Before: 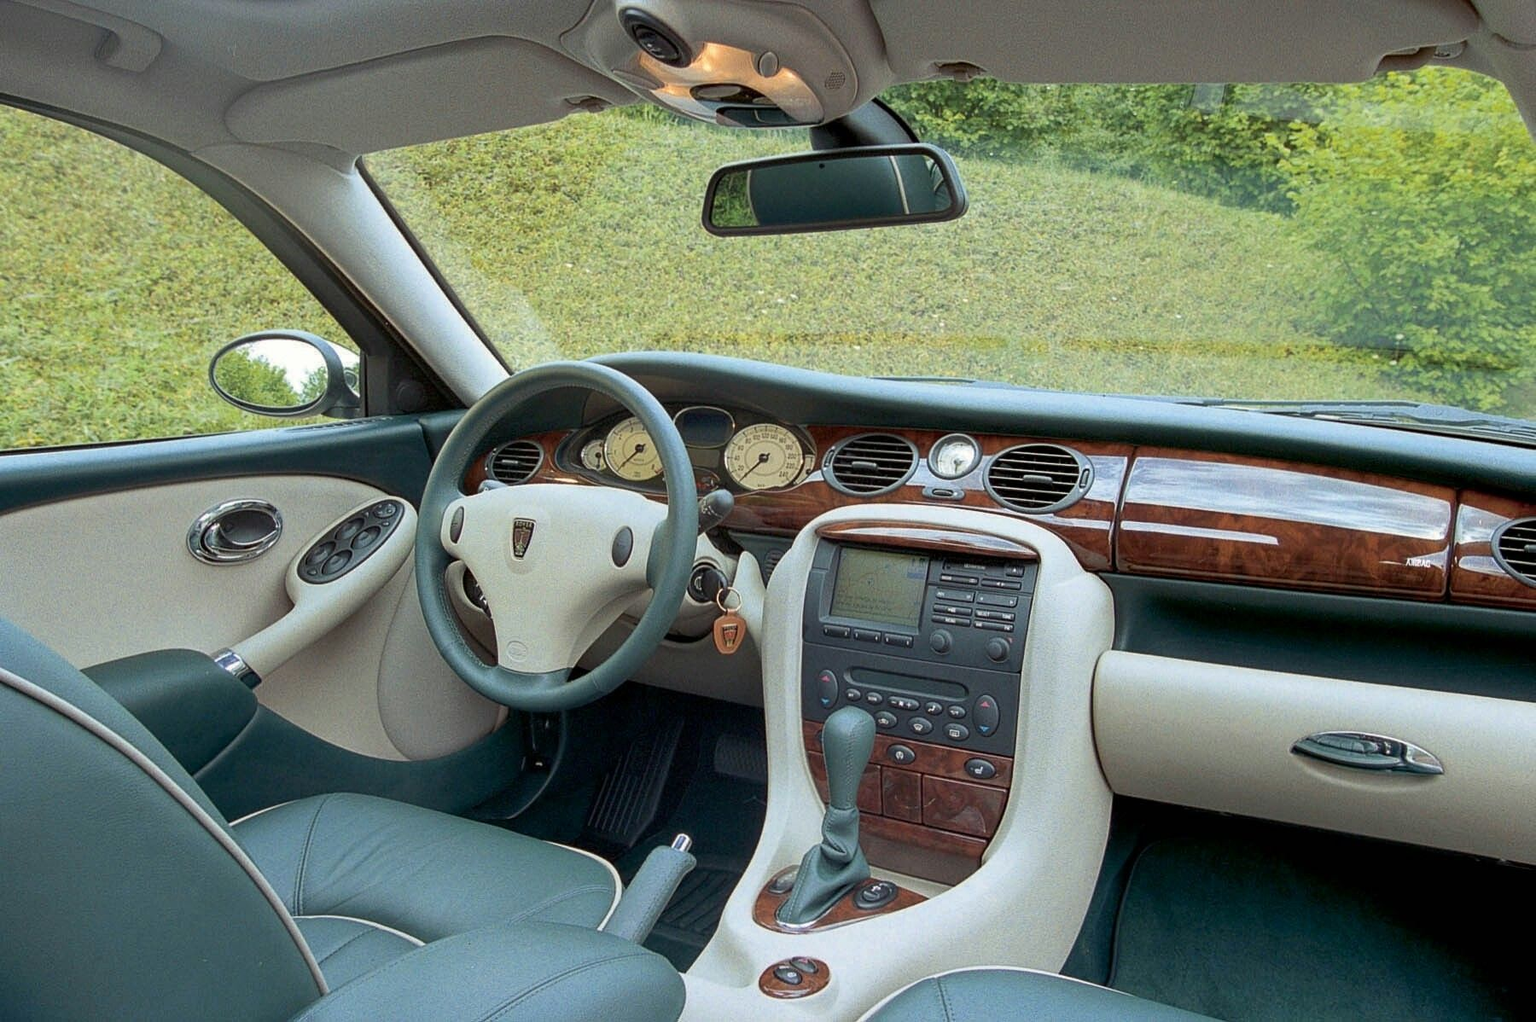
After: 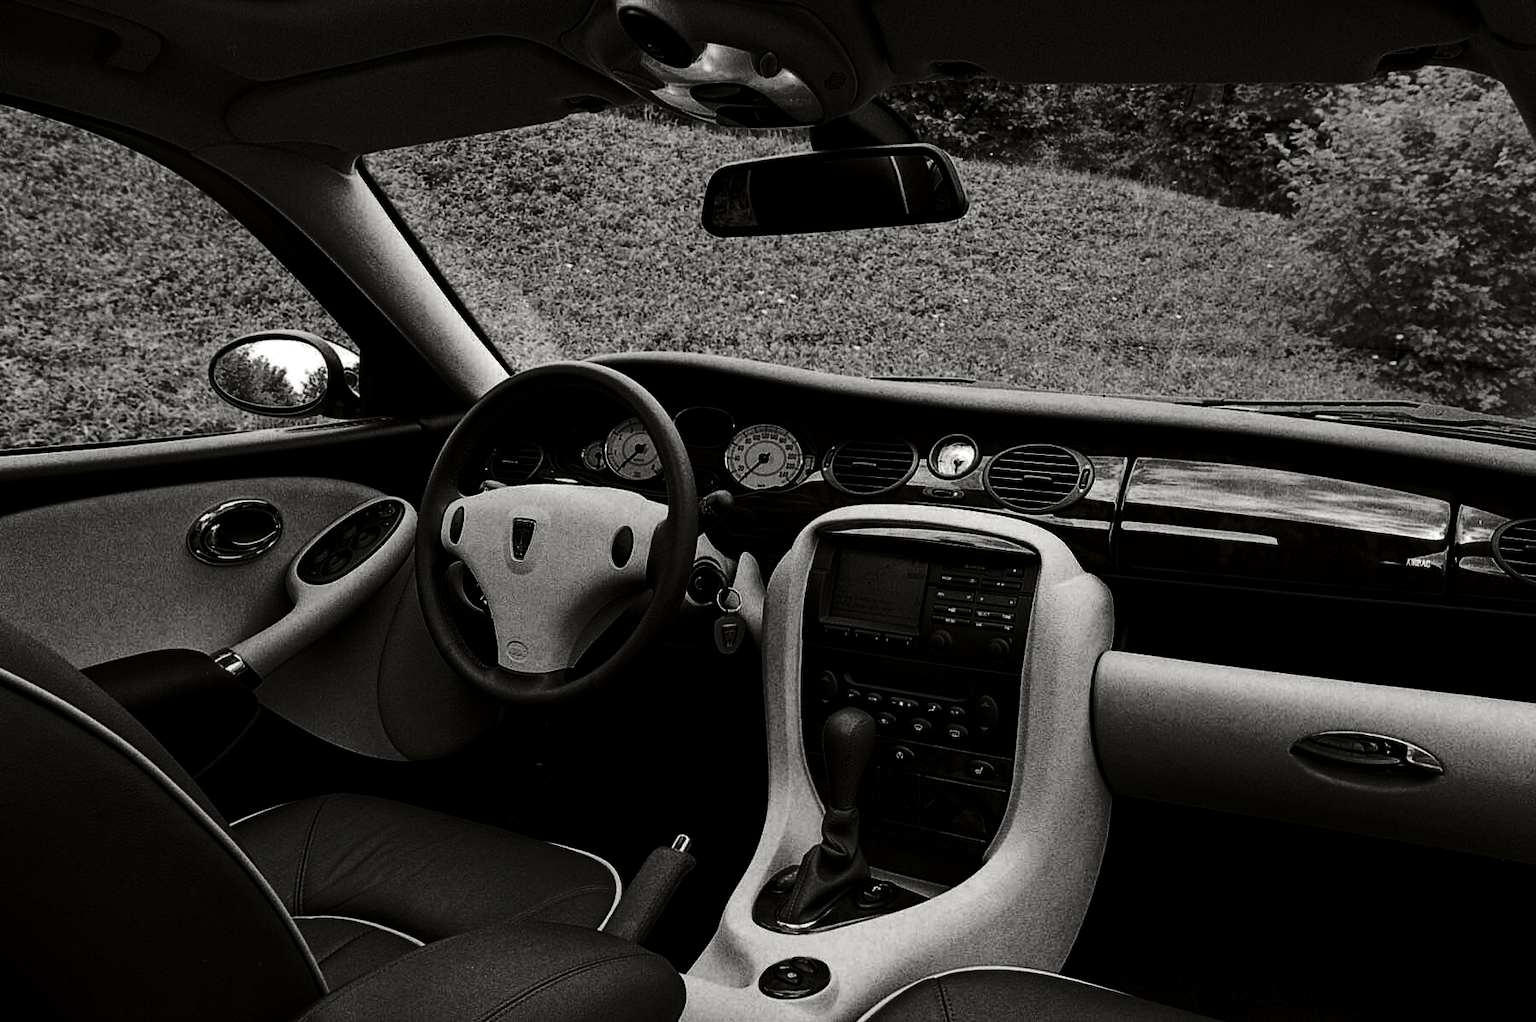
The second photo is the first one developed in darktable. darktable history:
tone curve: curves: ch0 [(0.014, 0) (0.13, 0.09) (0.227, 0.211) (0.33, 0.395) (0.494, 0.615) (0.662, 0.76) (0.795, 0.846) (1, 0.969)]; ch1 [(0, 0) (0.366, 0.367) (0.447, 0.416) (0.473, 0.484) (0.504, 0.502) (0.525, 0.518) (0.564, 0.601) (0.634, 0.66) (0.746, 0.804) (1, 1)]; ch2 [(0, 0) (0.333, 0.346) (0.375, 0.375) (0.424, 0.43) (0.476, 0.498) (0.496, 0.505) (0.517, 0.522) (0.548, 0.548) (0.579, 0.618) (0.651, 0.674) (0.688, 0.728) (1, 1)], color space Lab, independent channels, preserve colors none
contrast brightness saturation: contrast 0.019, brightness -0.983, saturation -0.992
haze removal: strength 0.288, distance 0.243, compatibility mode true, adaptive false
